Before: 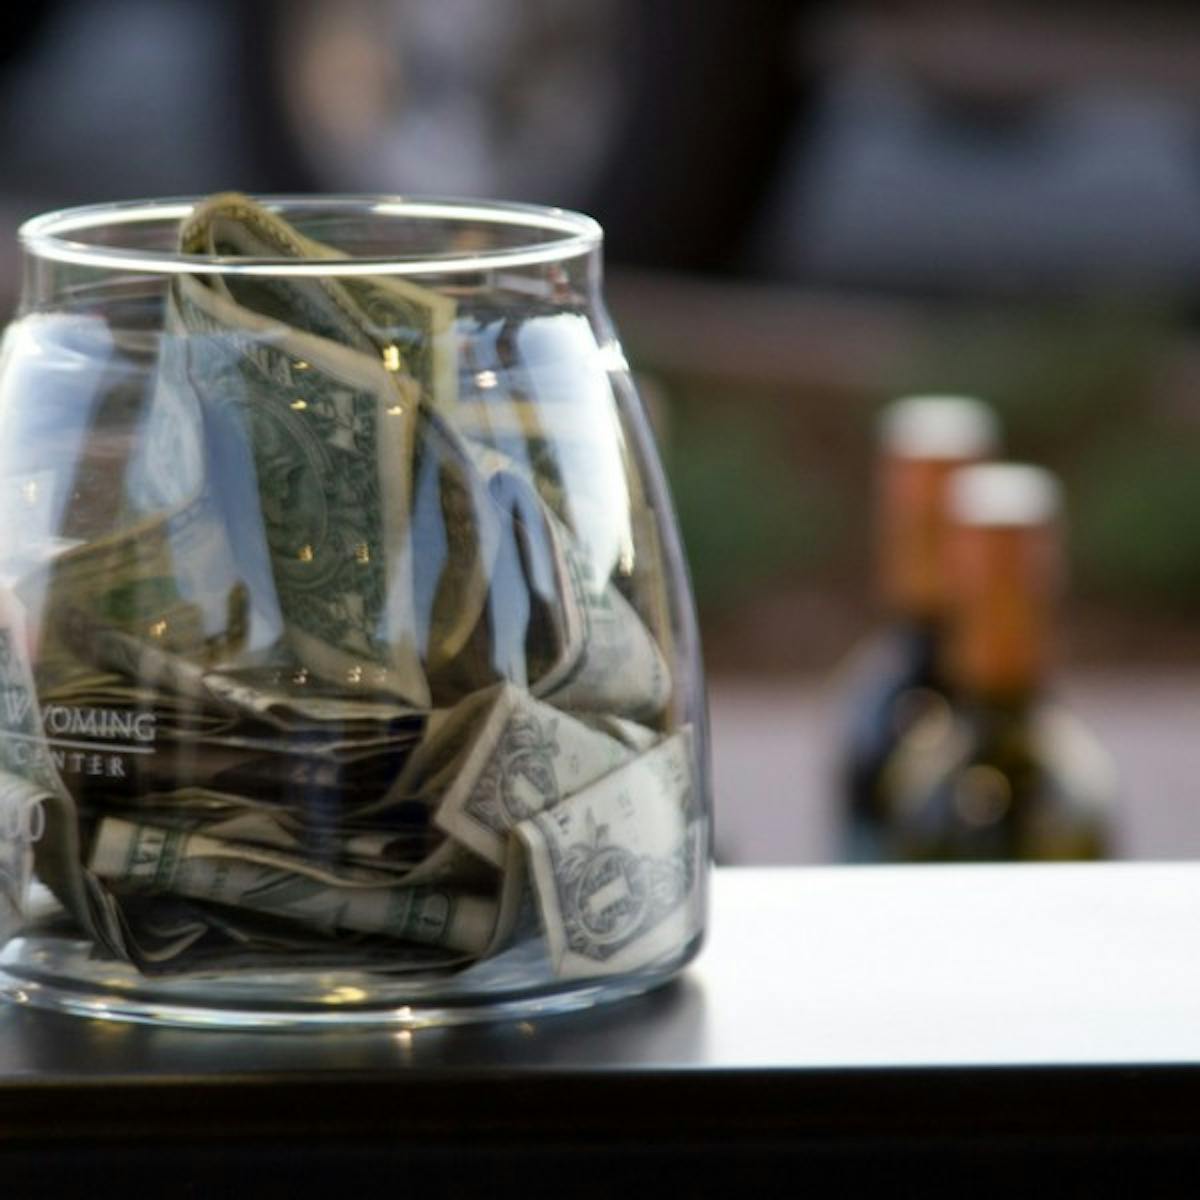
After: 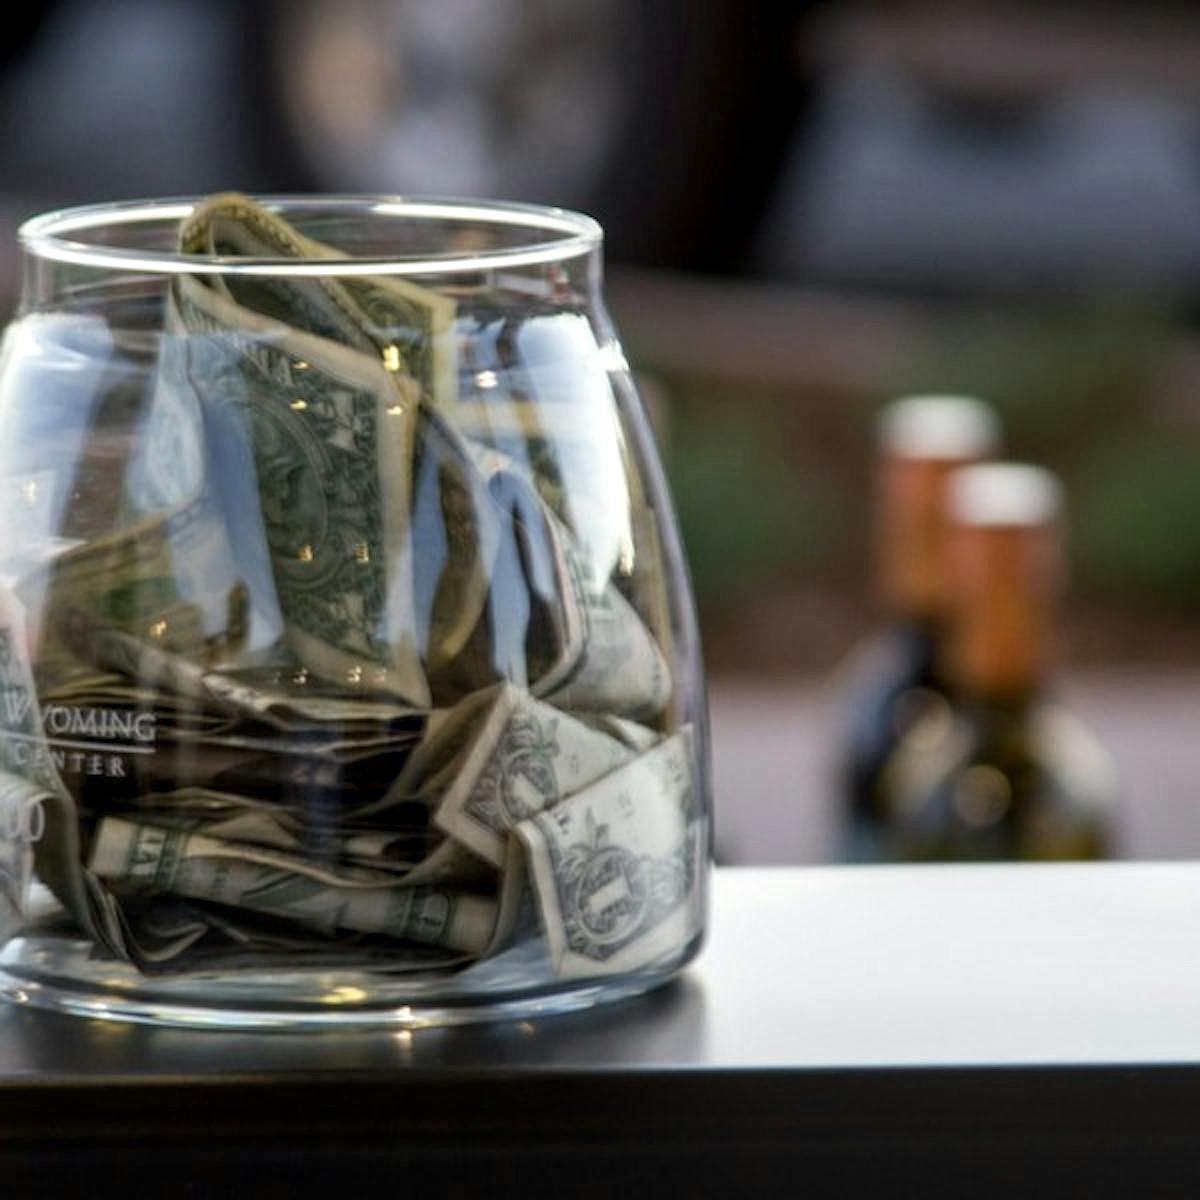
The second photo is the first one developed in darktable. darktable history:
local contrast: on, module defaults
sharpen: amount 0.202
